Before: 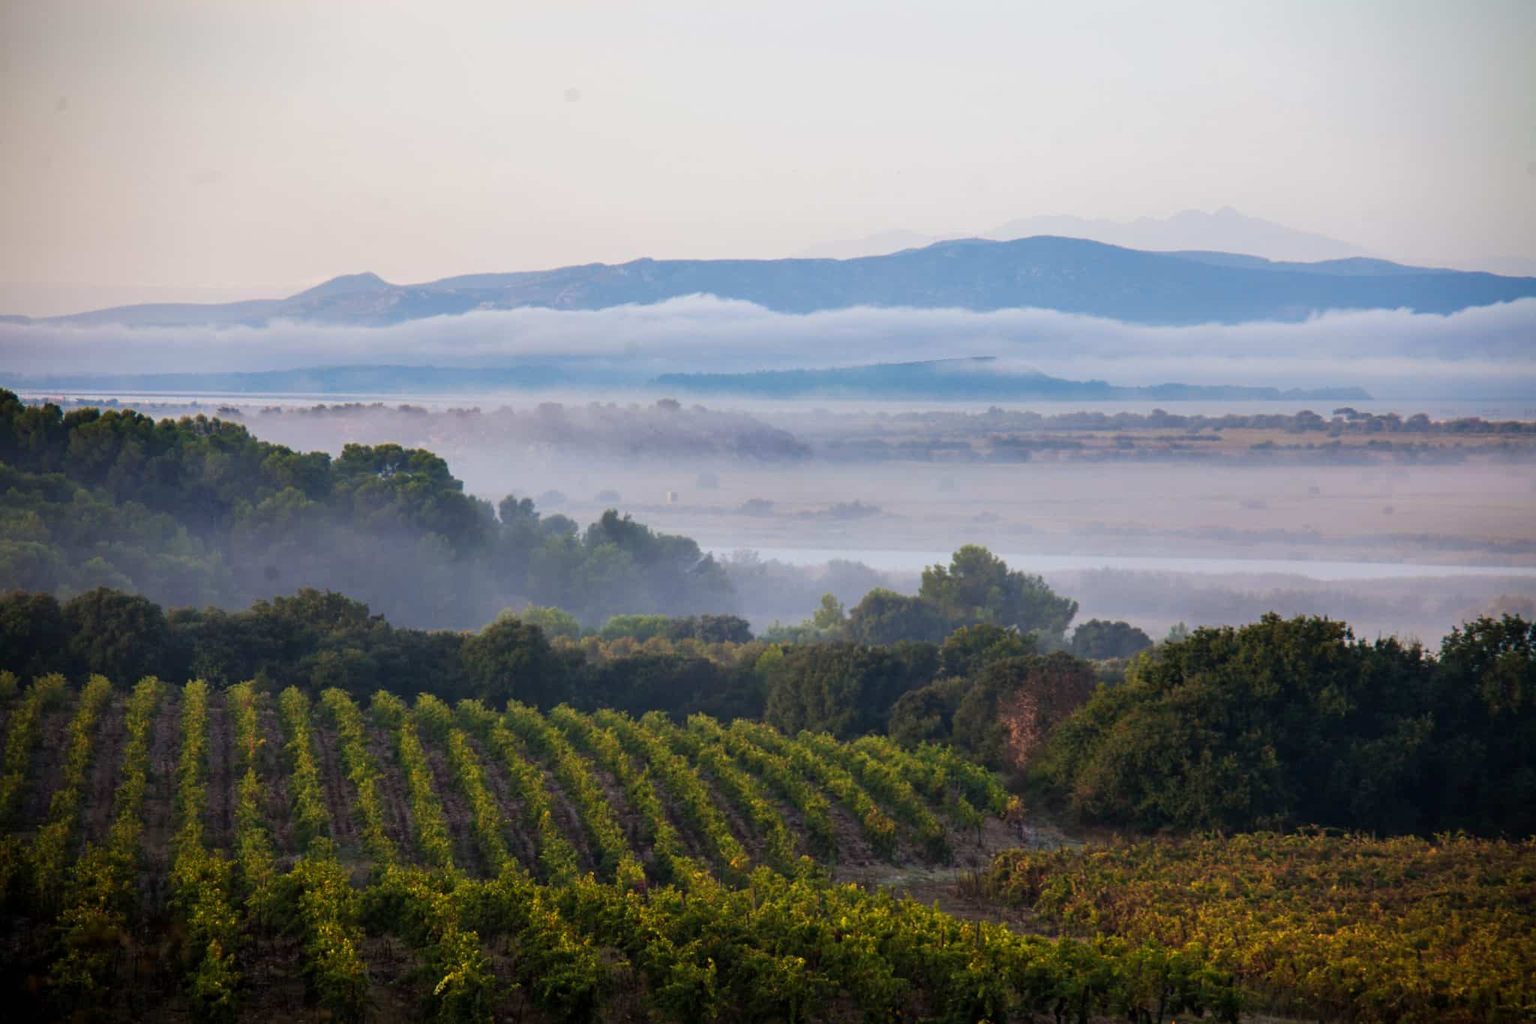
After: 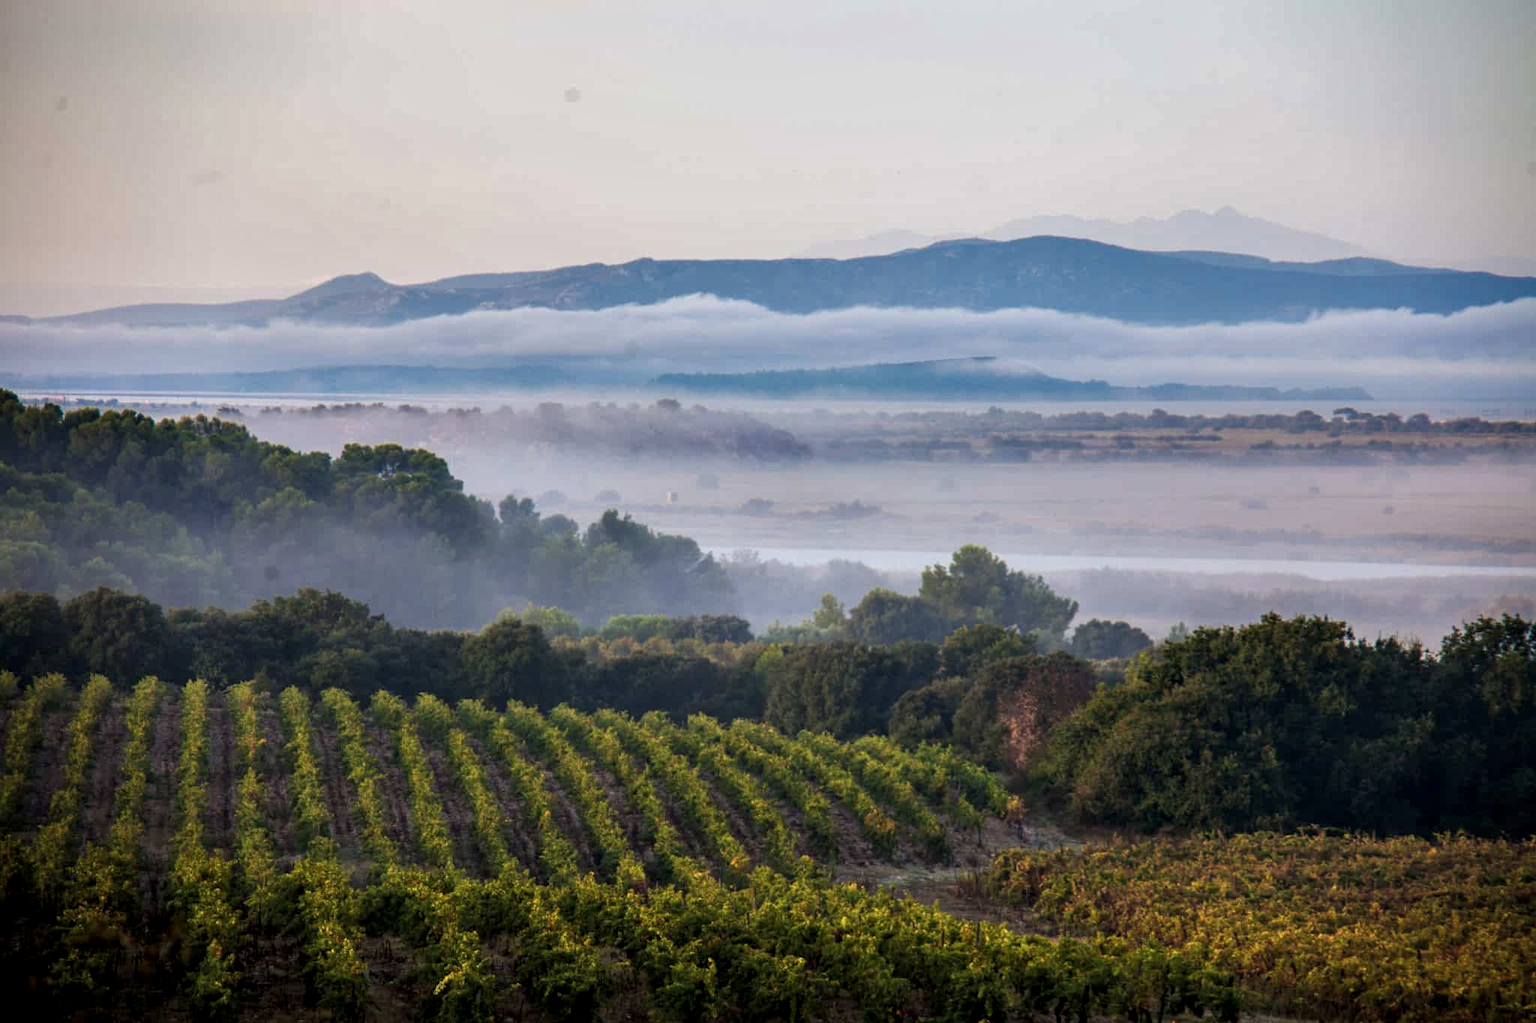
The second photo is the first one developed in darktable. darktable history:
shadows and highlights: shadows 12, white point adjustment 1.2, soften with gaussian
local contrast: detail 130%
